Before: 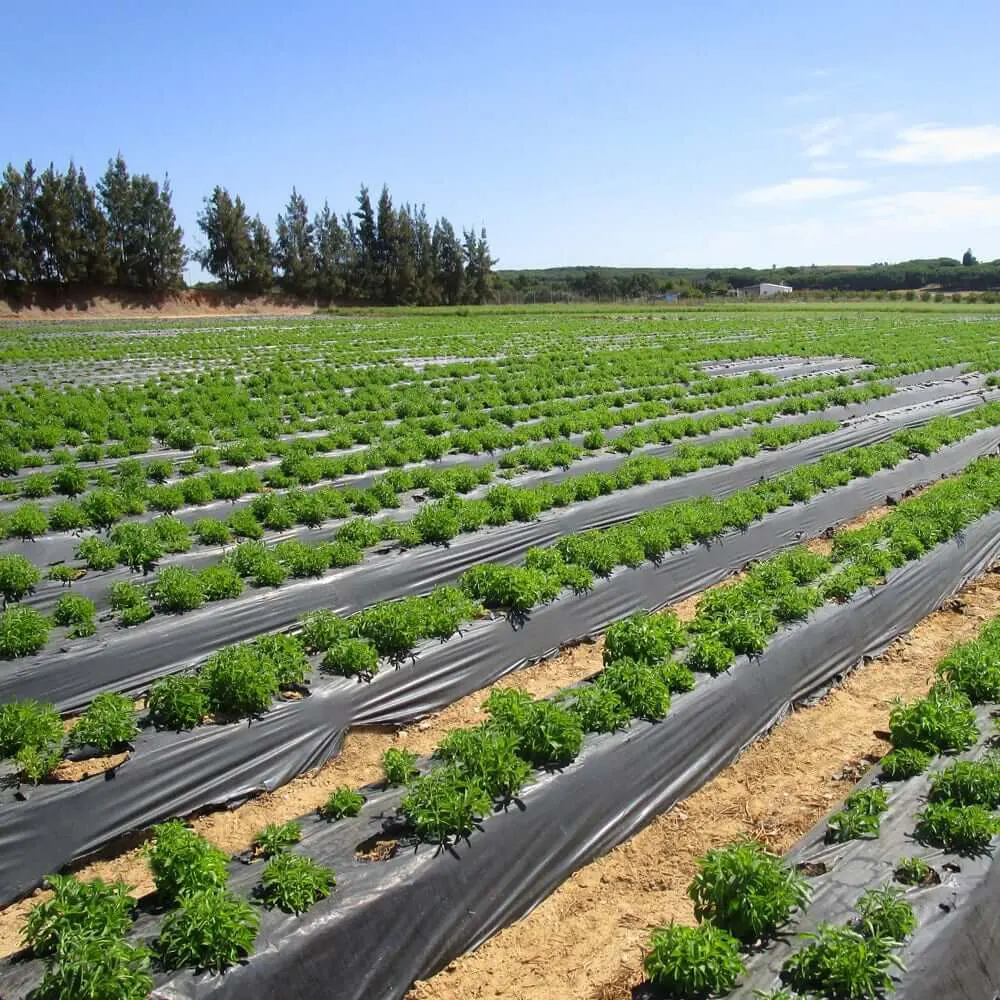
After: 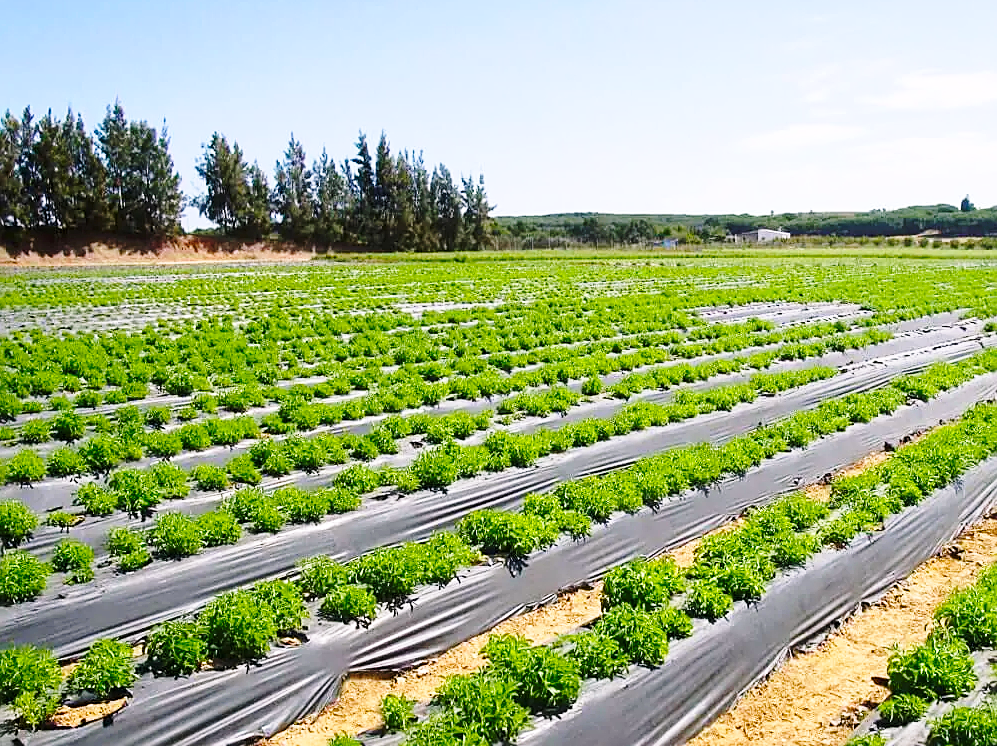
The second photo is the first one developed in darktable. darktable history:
color balance rgb: highlights gain › chroma 1.453%, highlights gain › hue 309.08°, perceptual saturation grading › global saturation 25.068%
crop: left 0.253%, top 5.484%, bottom 19.902%
sharpen: on, module defaults
base curve: curves: ch0 [(0, 0) (0.028, 0.03) (0.121, 0.232) (0.46, 0.748) (0.859, 0.968) (1, 1)], preserve colors none
